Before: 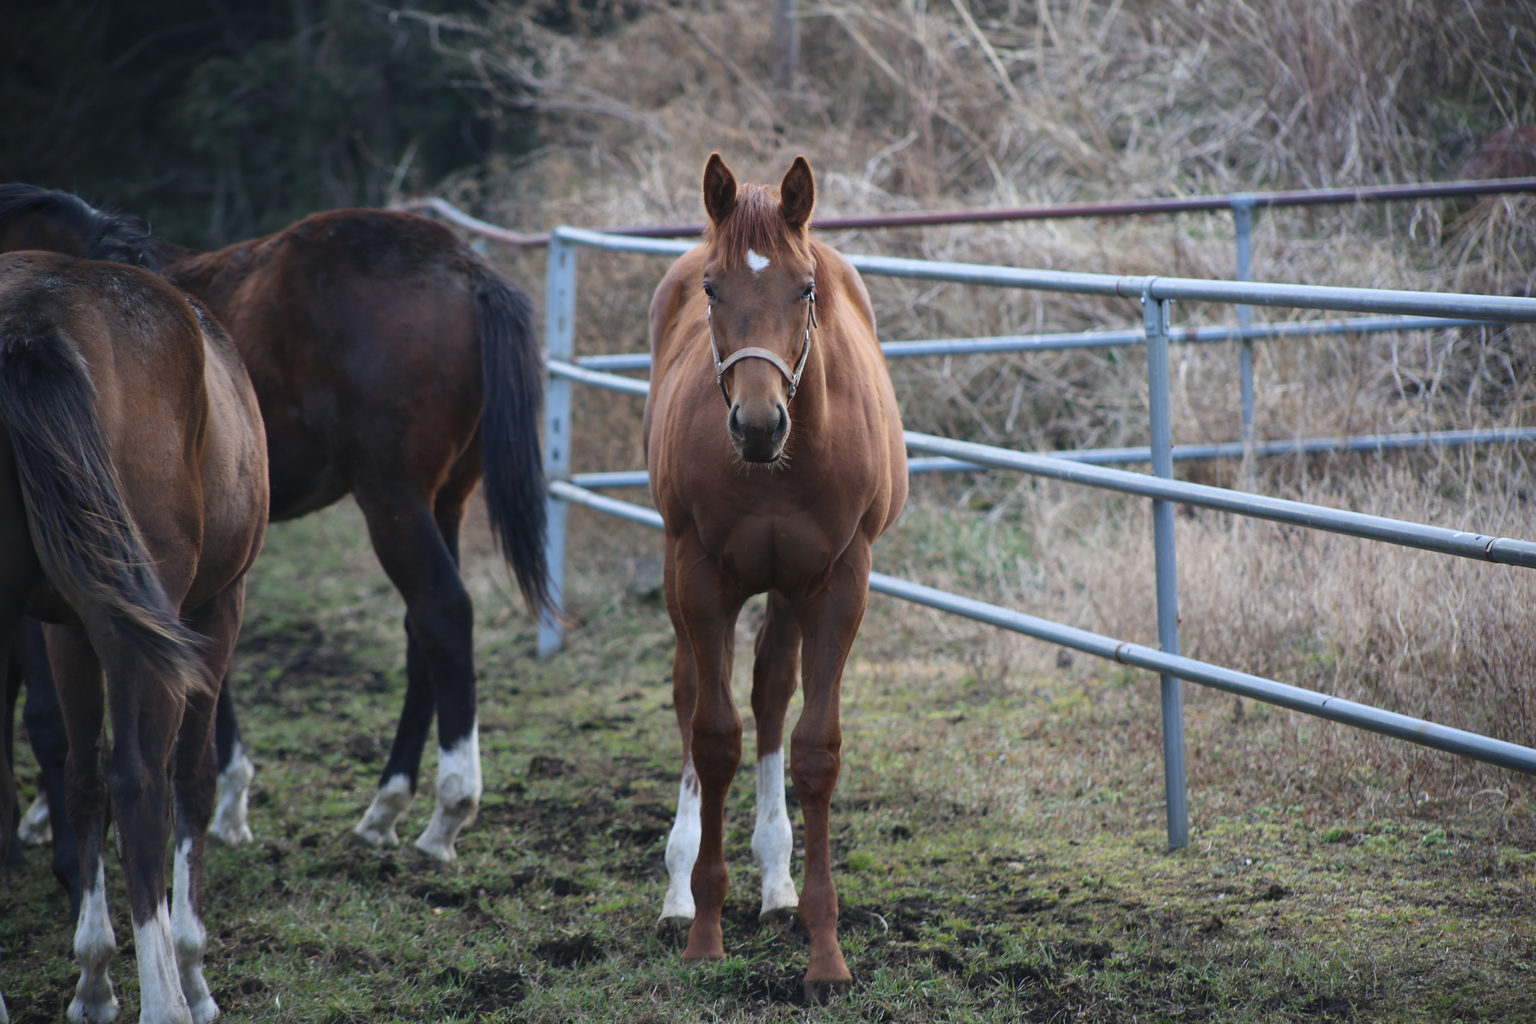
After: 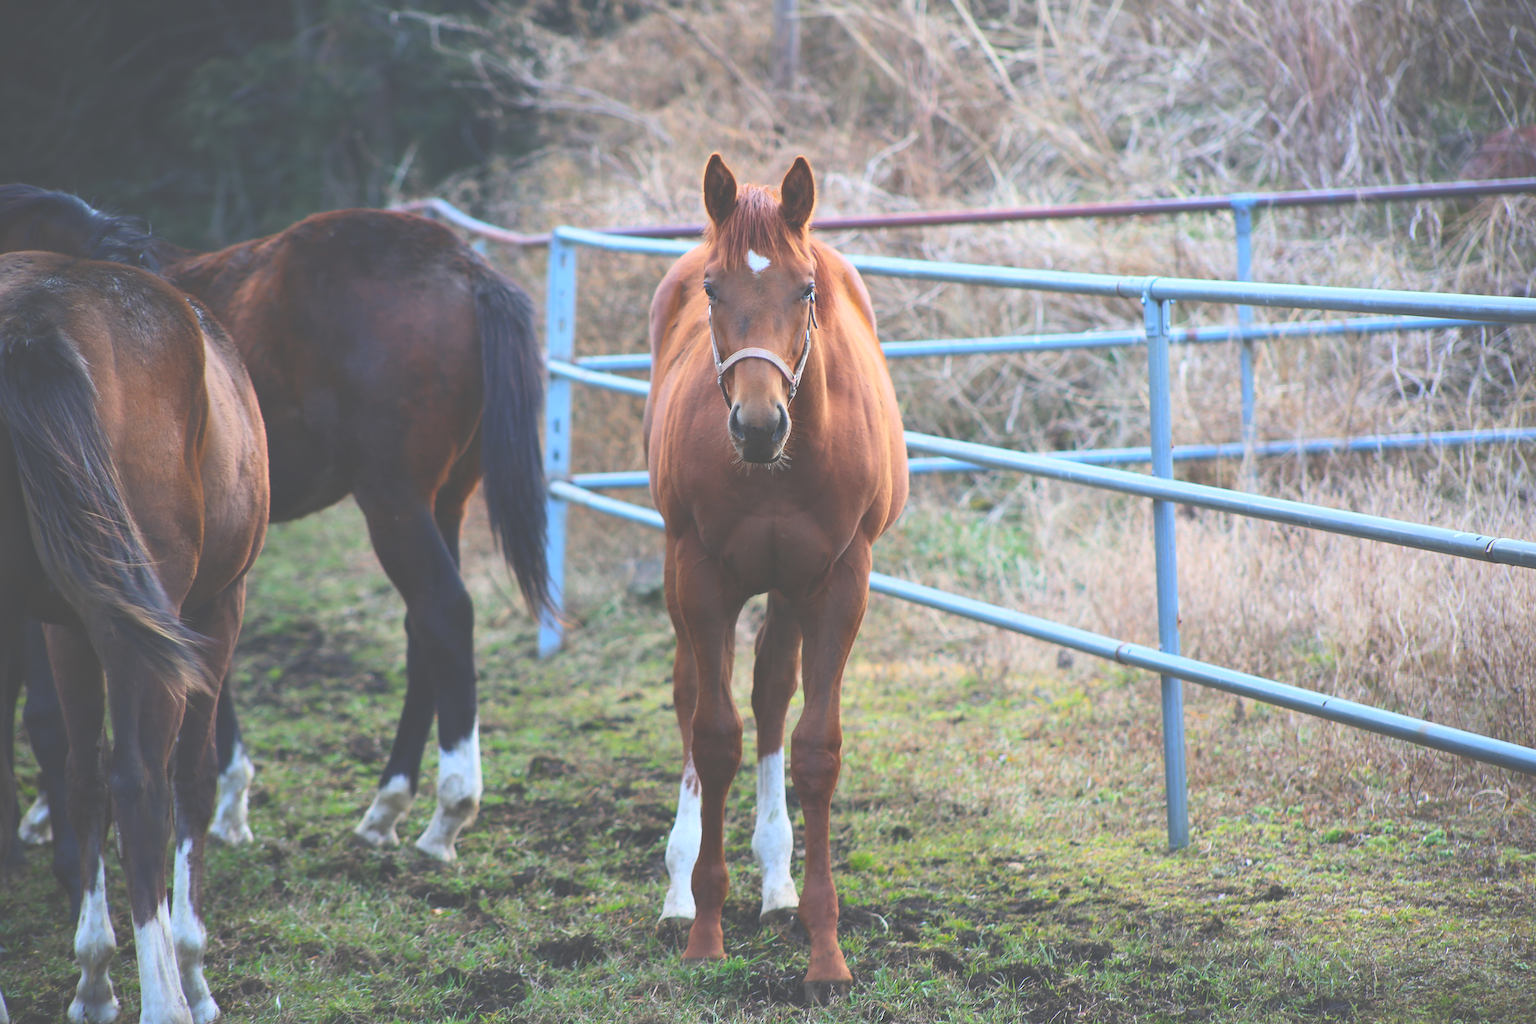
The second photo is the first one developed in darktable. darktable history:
contrast brightness saturation: contrast 0.2, brightness 0.196, saturation 0.801
sharpen: on, module defaults
exposure: black level correction -0.041, exposure 0.063 EV, compensate highlight preservation false
